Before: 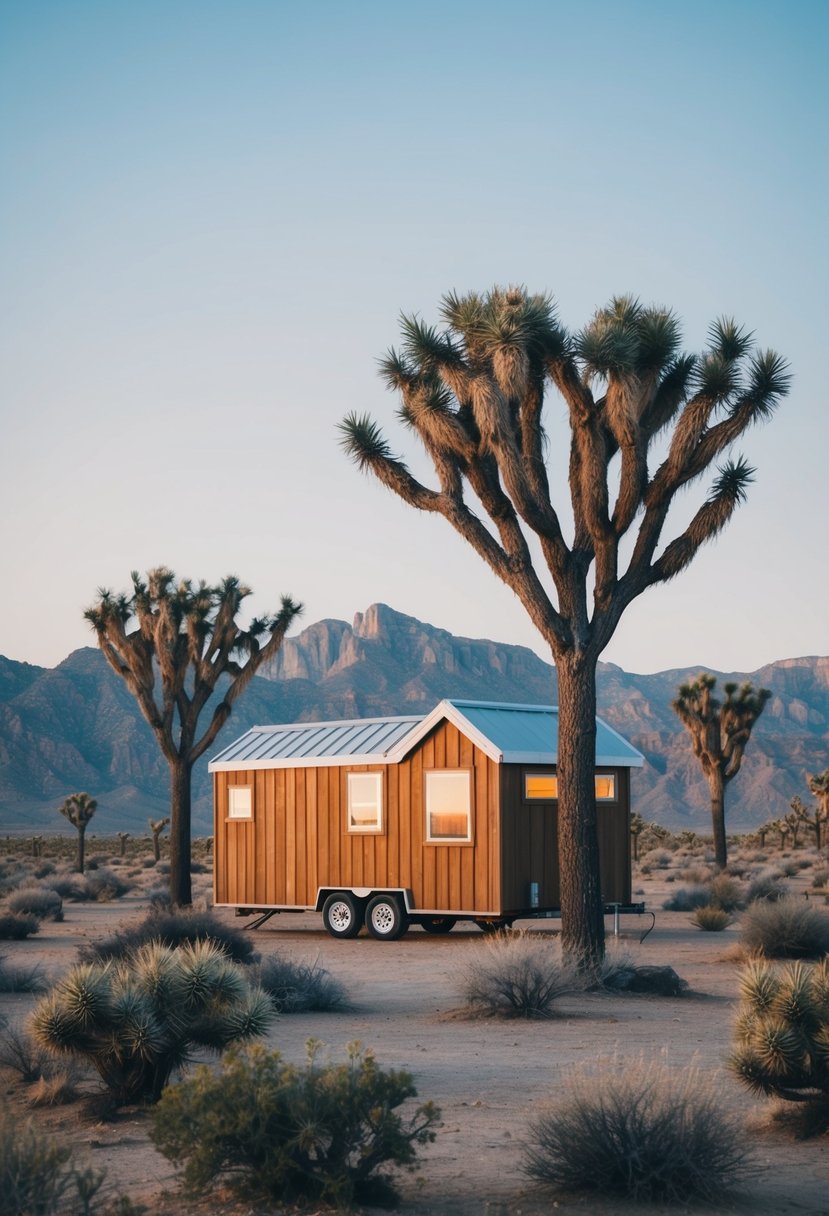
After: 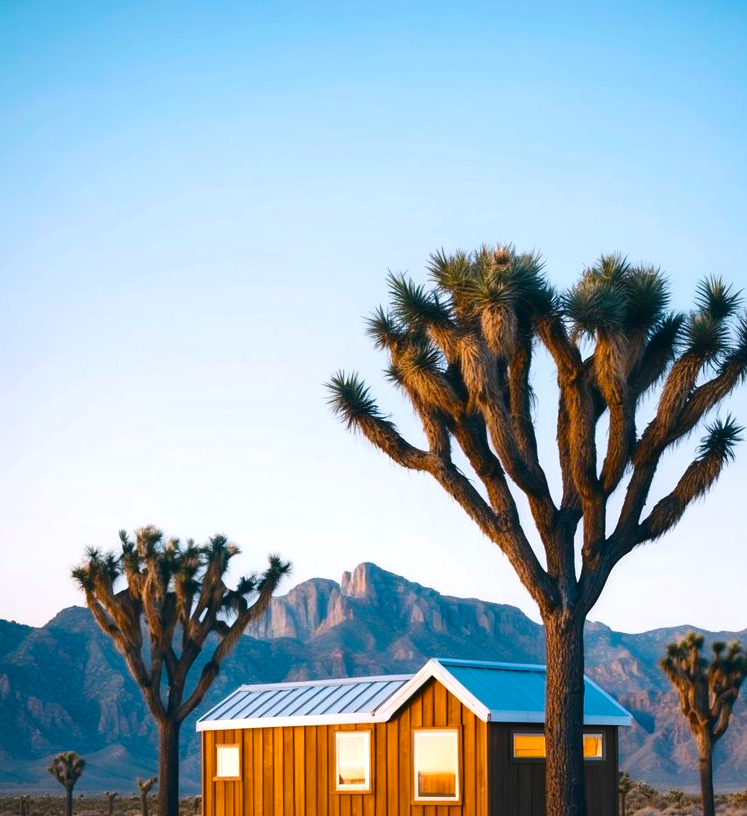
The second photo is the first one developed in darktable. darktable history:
color balance rgb: linear chroma grading › global chroma 9%, perceptual saturation grading › global saturation 36%, perceptual saturation grading › shadows 35%, perceptual brilliance grading › global brilliance 15%, perceptual brilliance grading › shadows -35%, global vibrance 15%
crop: left 1.509%, top 3.452%, right 7.696%, bottom 28.452%
white balance: red 0.976, blue 1.04
